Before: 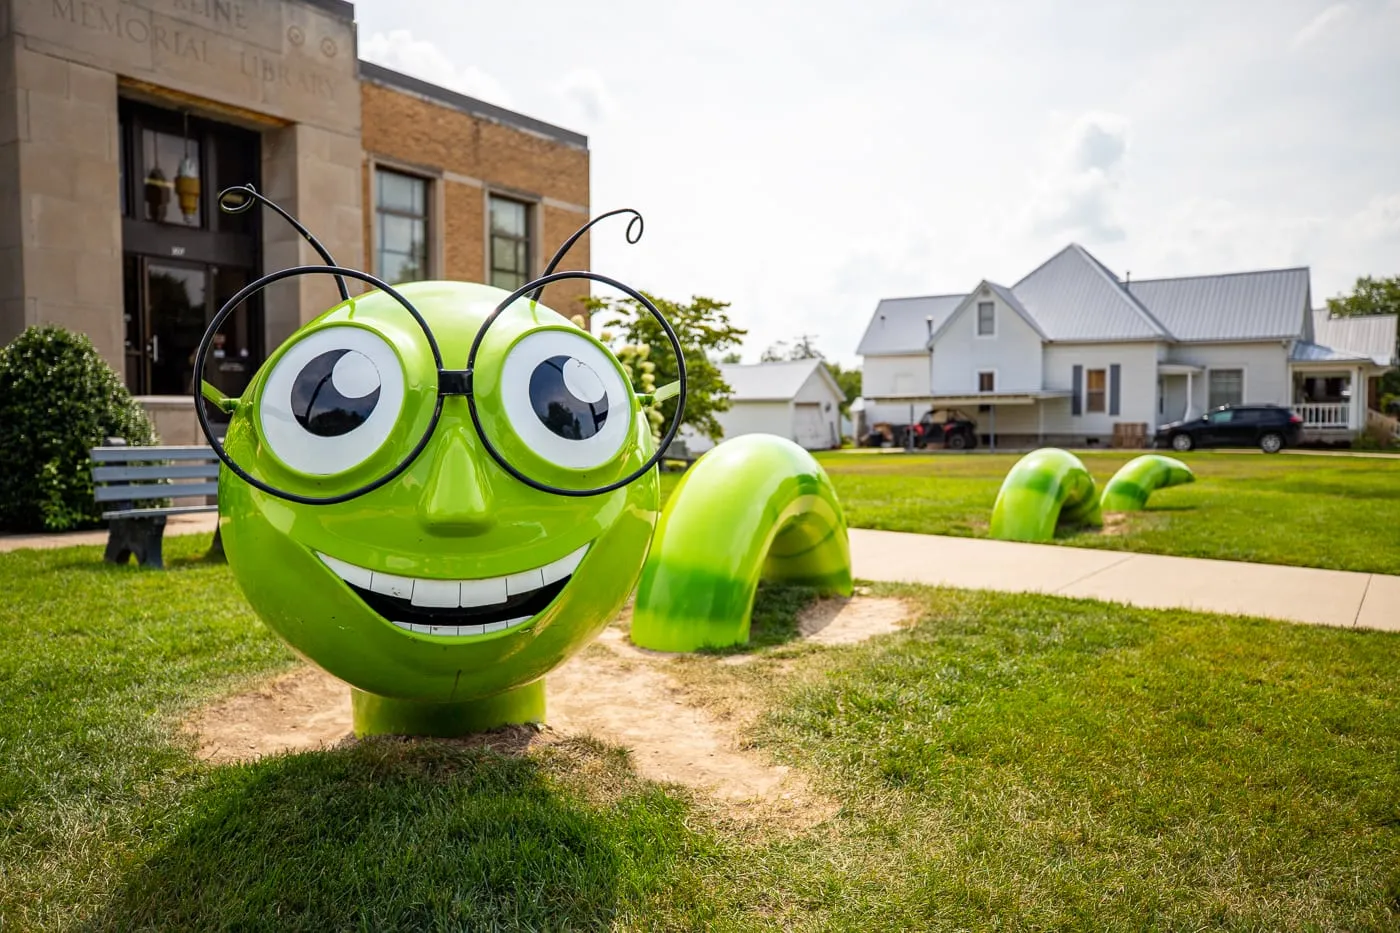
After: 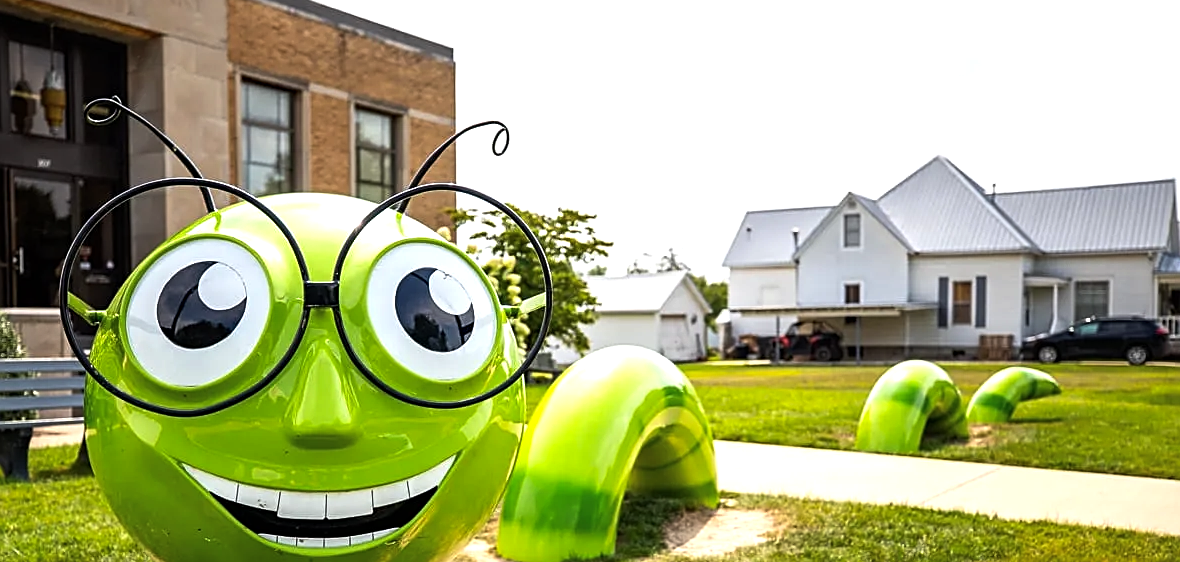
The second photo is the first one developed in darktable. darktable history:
color balance rgb: perceptual saturation grading › global saturation 0.117%, perceptual brilliance grading › global brilliance 14.919%, perceptual brilliance grading › shadows -34.746%
crop and rotate: left 9.639%, top 9.455%, right 6.049%, bottom 30.27%
sharpen: amount 0.499
